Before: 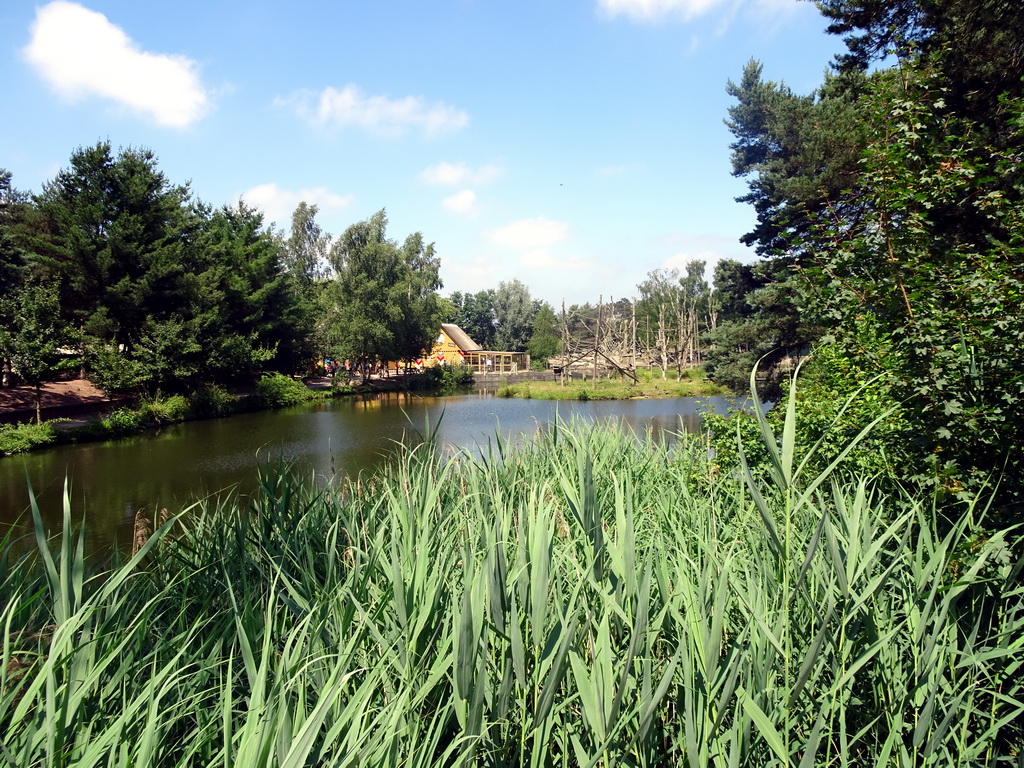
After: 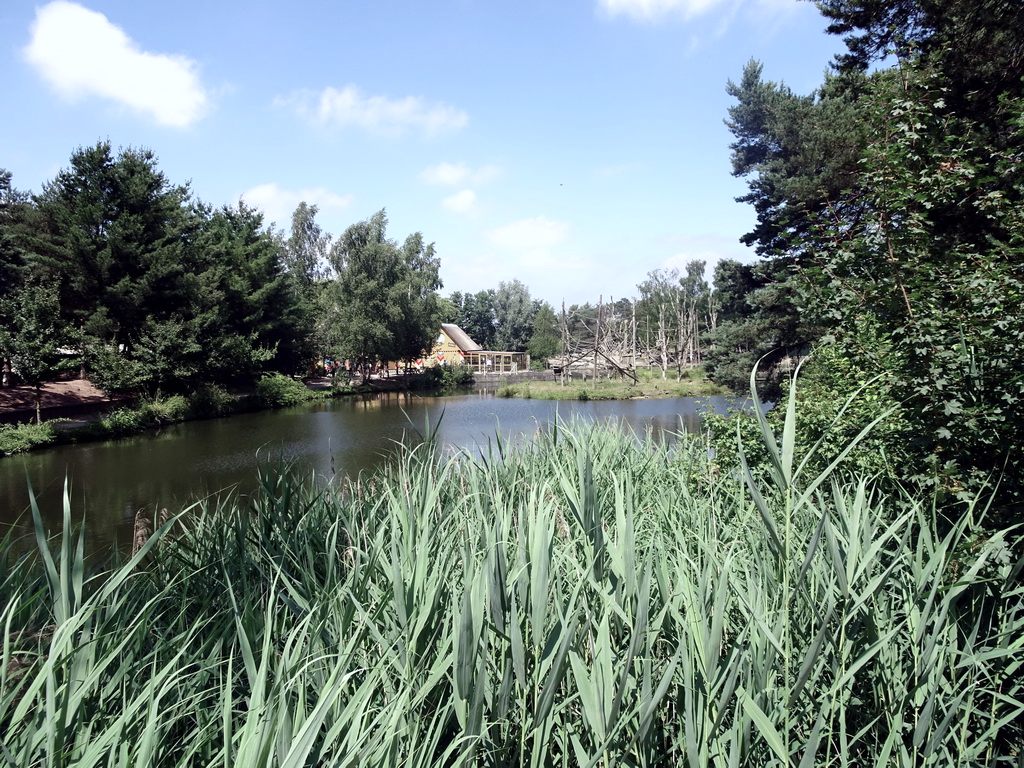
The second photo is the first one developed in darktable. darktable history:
color calibration: illuminant as shot in camera, x 0.37, y 0.382, temperature 4313.32 K
tone equalizer: on, module defaults
color zones: curves: ch0 [(0, 0.559) (0.153, 0.551) (0.229, 0.5) (0.429, 0.5) (0.571, 0.5) (0.714, 0.5) (0.857, 0.5) (1, 0.559)]; ch1 [(0, 0.417) (0.112, 0.336) (0.213, 0.26) (0.429, 0.34) (0.571, 0.35) (0.683, 0.331) (0.857, 0.344) (1, 0.417)]
